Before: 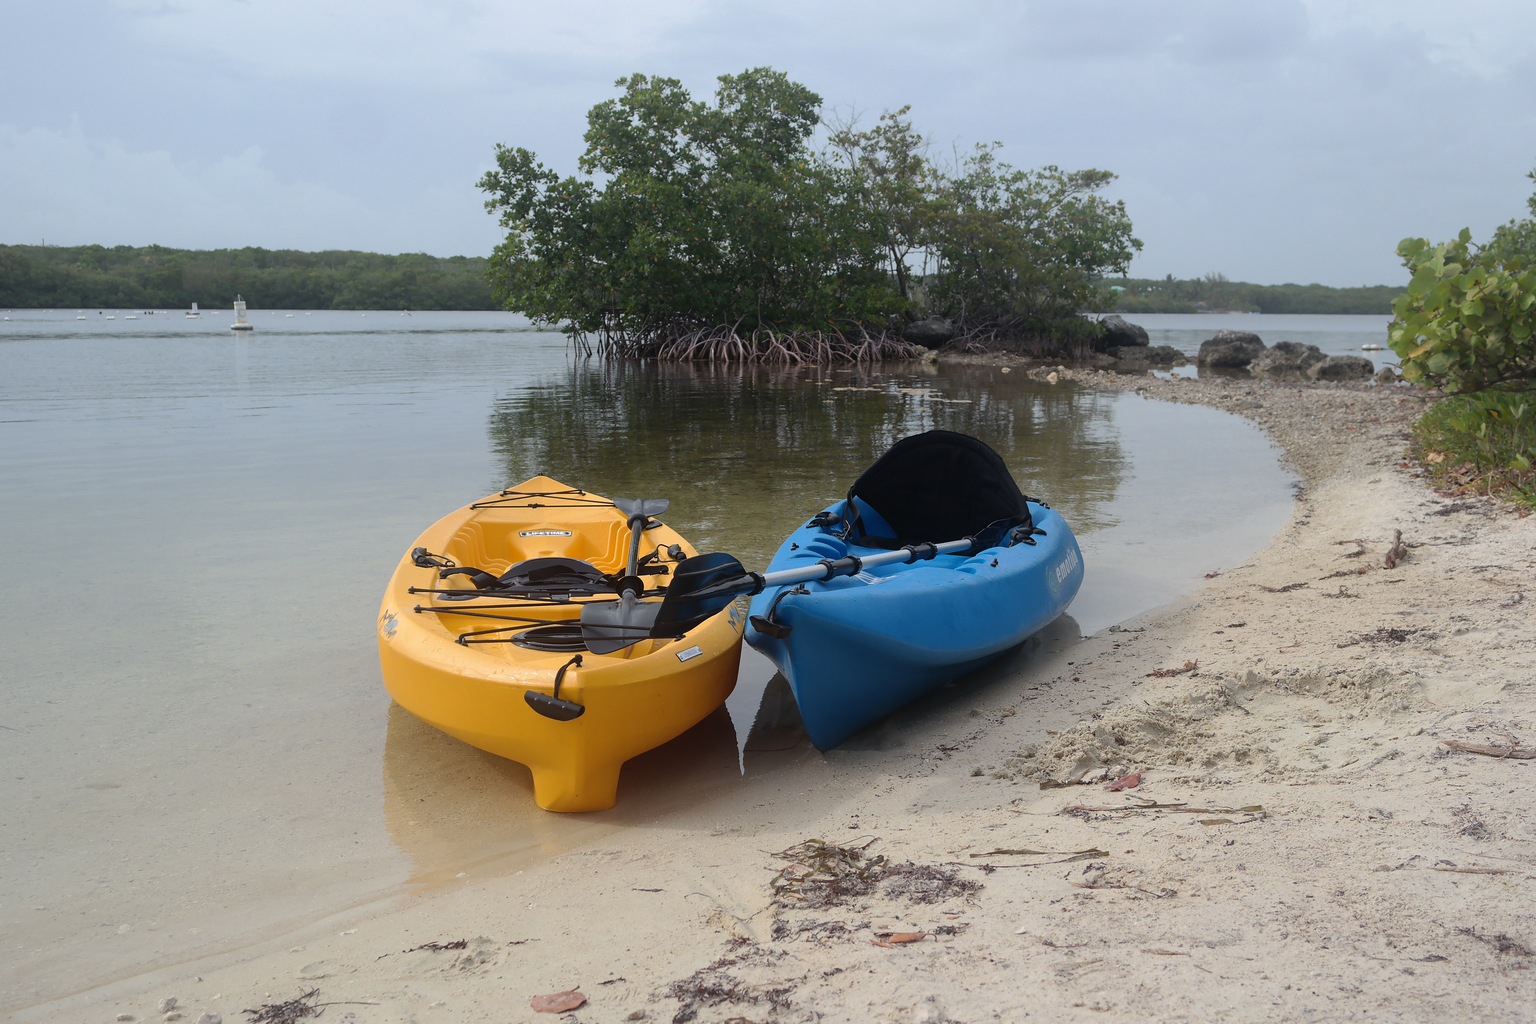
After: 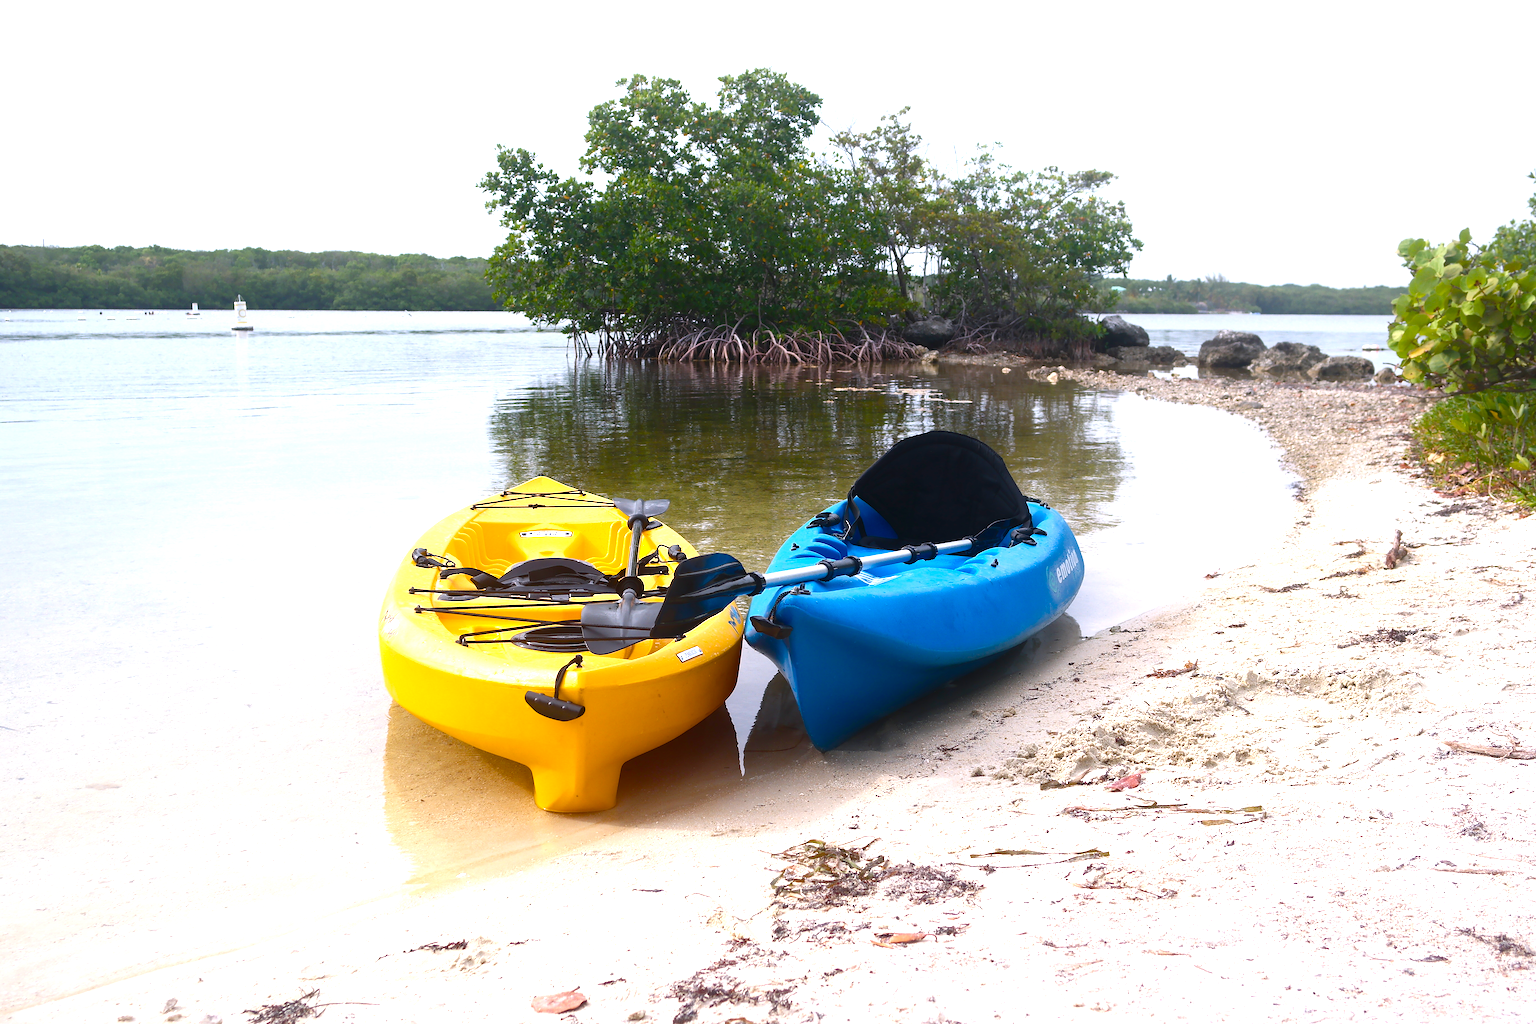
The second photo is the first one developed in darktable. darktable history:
color balance rgb: highlights gain › chroma 2.068%, highlights gain › hue 290.88°, shadows fall-off 101.717%, perceptual saturation grading › global saturation 34.973%, perceptual saturation grading › highlights -25.605%, perceptual saturation grading › shadows 49.85%, perceptual brilliance grading › highlights 16.198%, perceptual brilliance grading › shadows -14.383%, mask middle-gray fulcrum 22.77%, global vibrance 20%
exposure: black level correction 0, exposure 0.892 EV, compensate highlight preservation false
